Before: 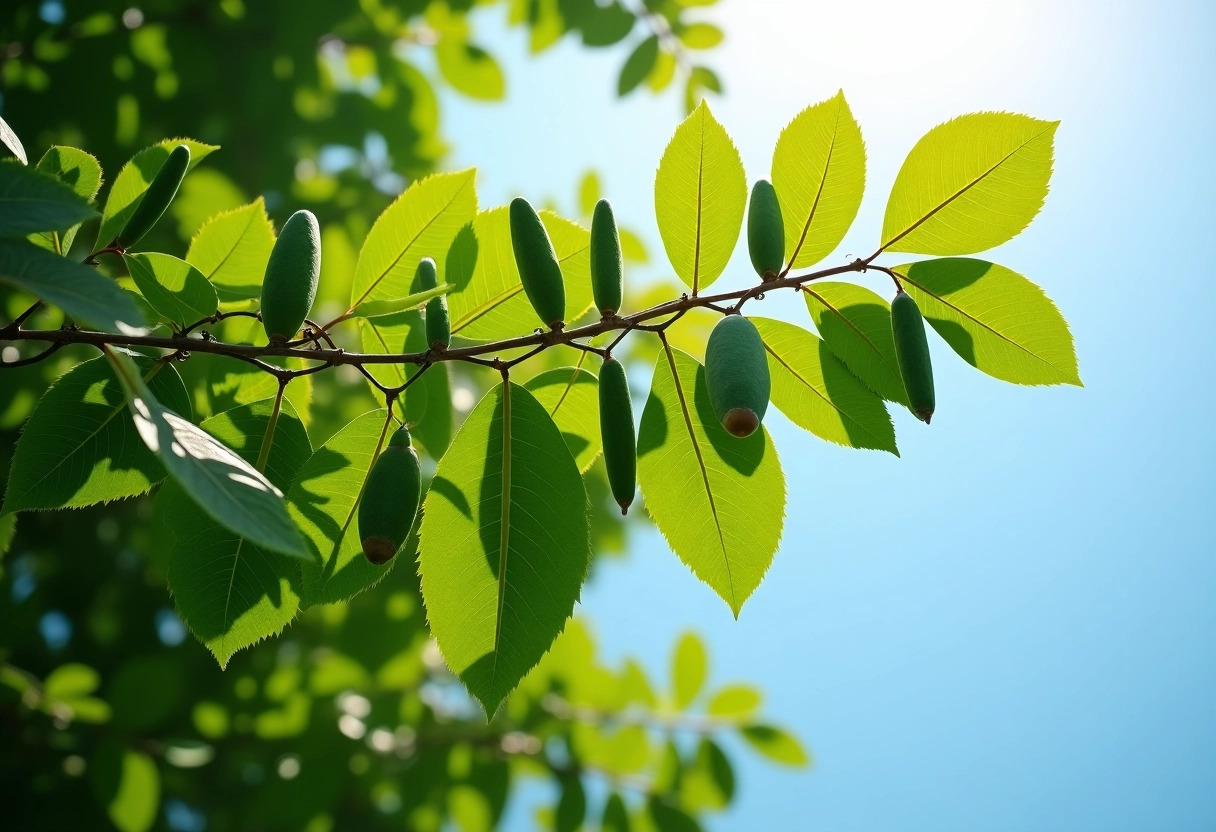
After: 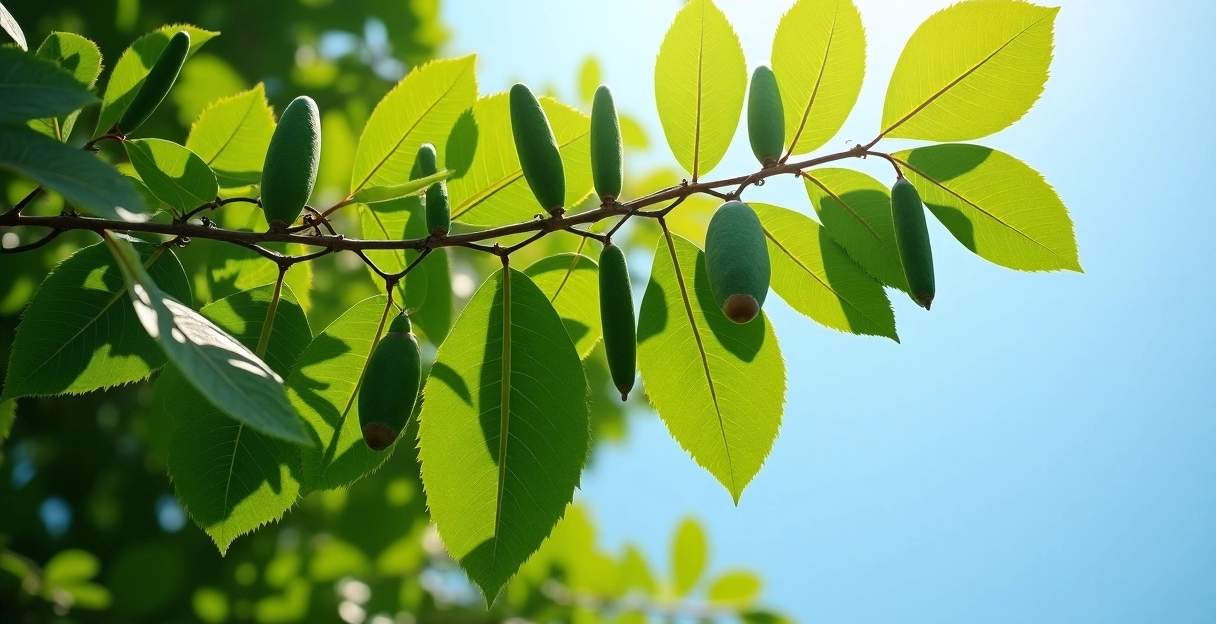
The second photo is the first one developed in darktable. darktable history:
bloom: size 13.65%, threshold 98.39%, strength 4.82%
crop: top 13.819%, bottom 11.169%
